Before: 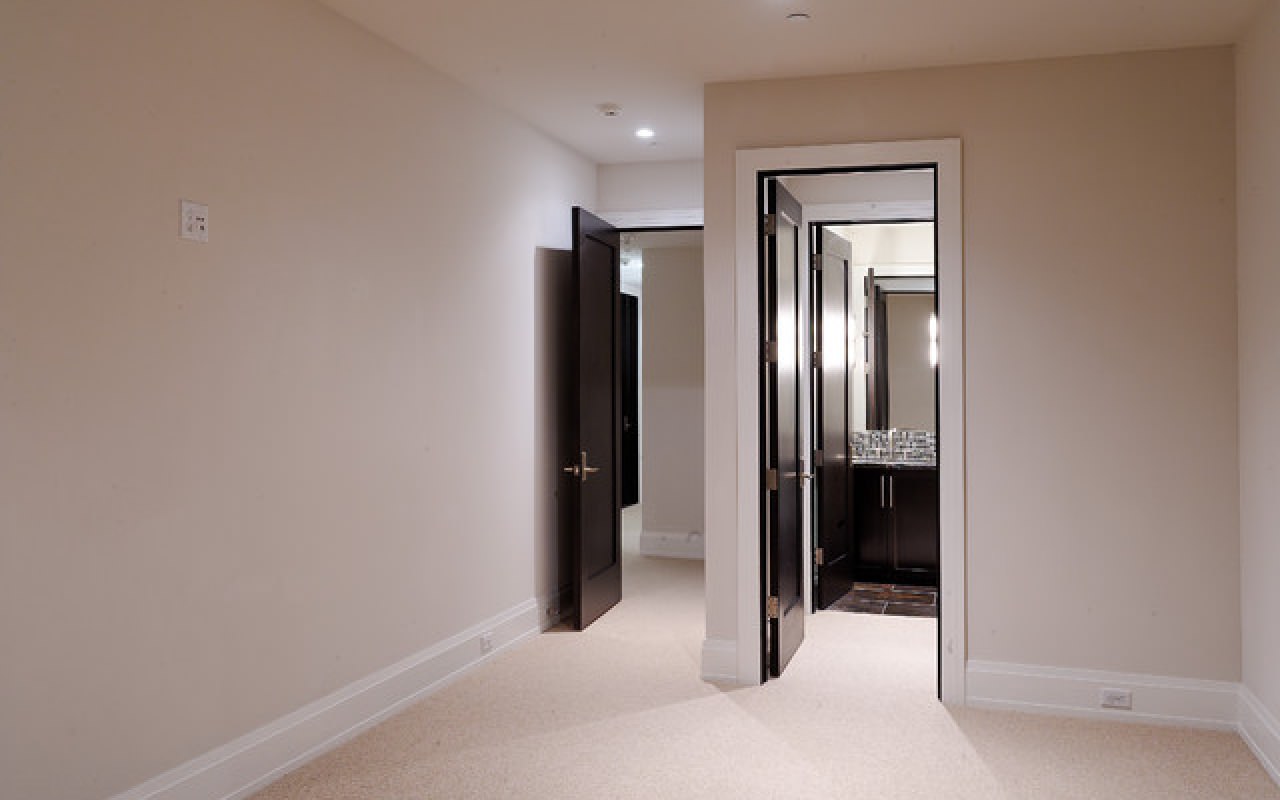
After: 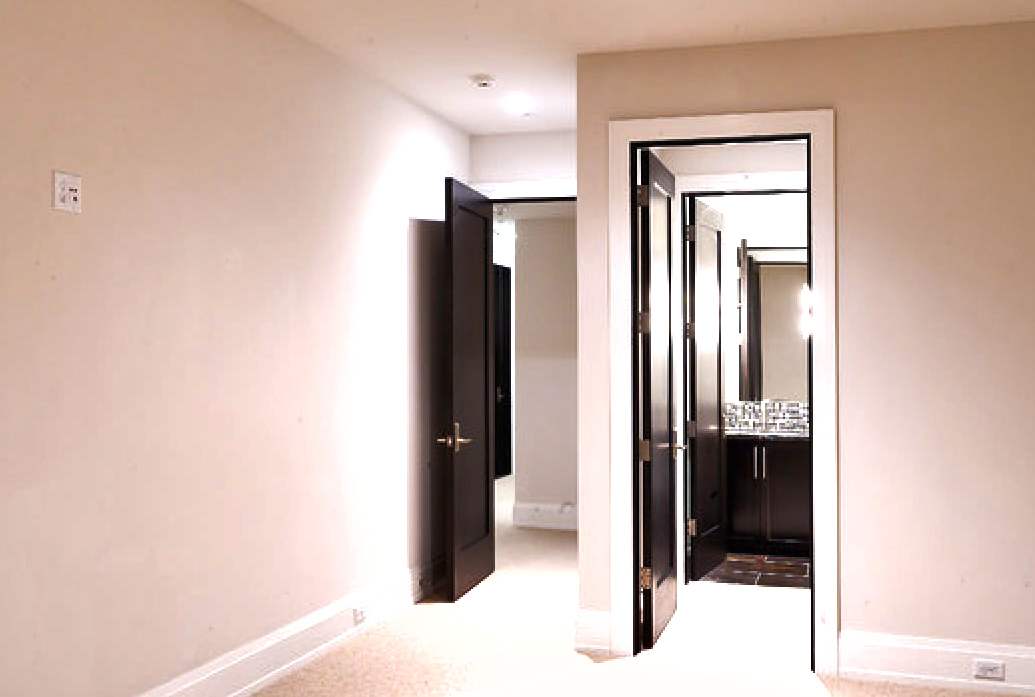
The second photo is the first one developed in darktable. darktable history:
crop: left 9.962%, top 3.641%, right 9.155%, bottom 9.208%
shadows and highlights: low approximation 0.01, soften with gaussian
exposure: black level correction 0, exposure 1.186 EV, compensate exposure bias true, compensate highlight preservation false
